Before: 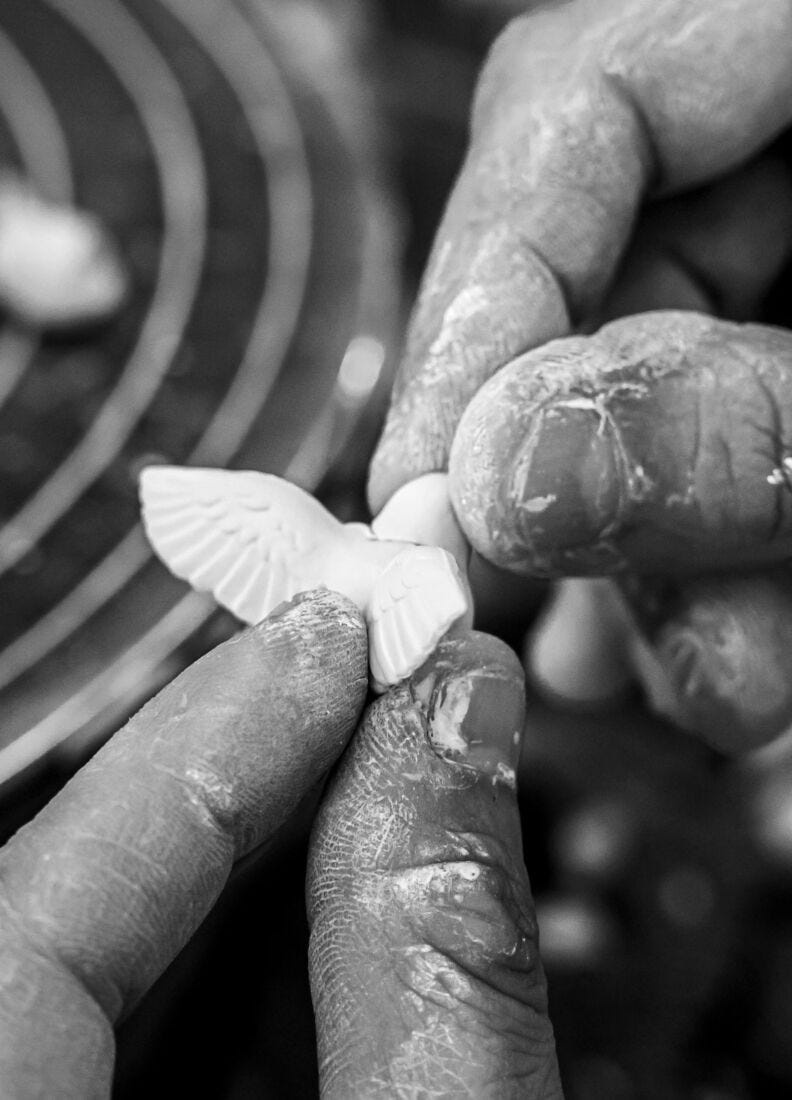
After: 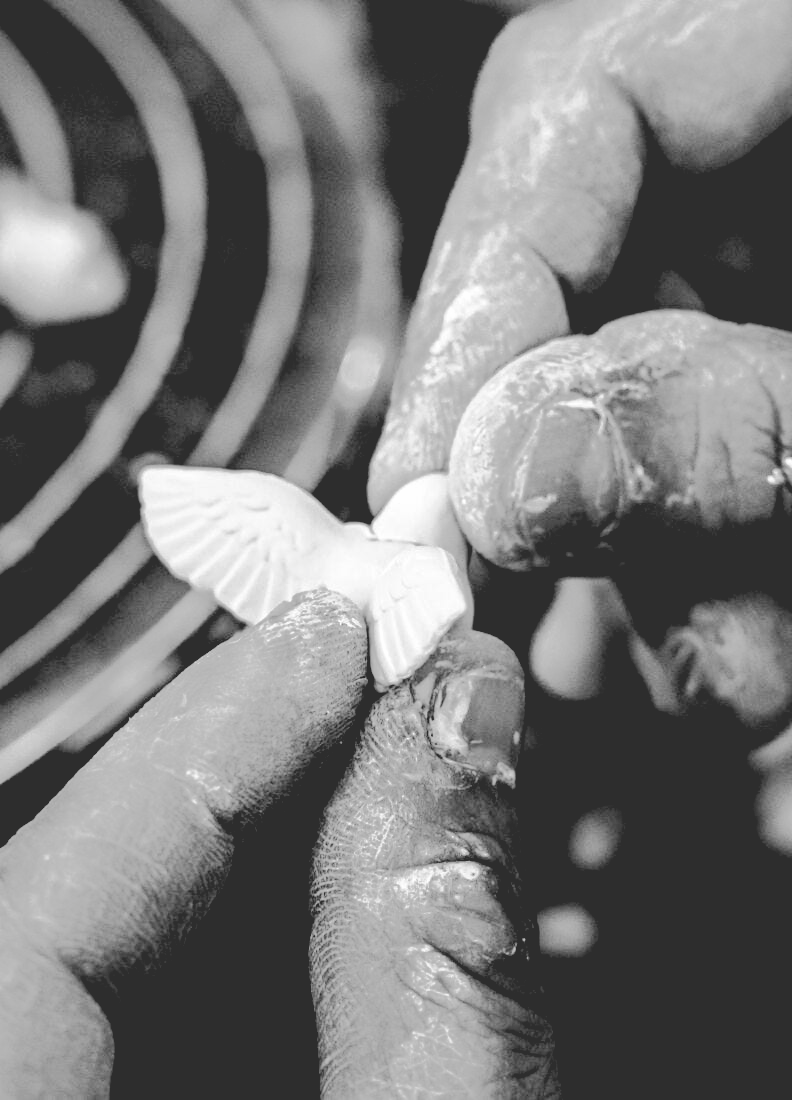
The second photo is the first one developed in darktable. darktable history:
color balance: lift [1.007, 1, 1, 1], gamma [1.097, 1, 1, 1]
base curve: curves: ch0 [(0.065, 0.026) (0.236, 0.358) (0.53, 0.546) (0.777, 0.841) (0.924, 0.992)], preserve colors average RGB
